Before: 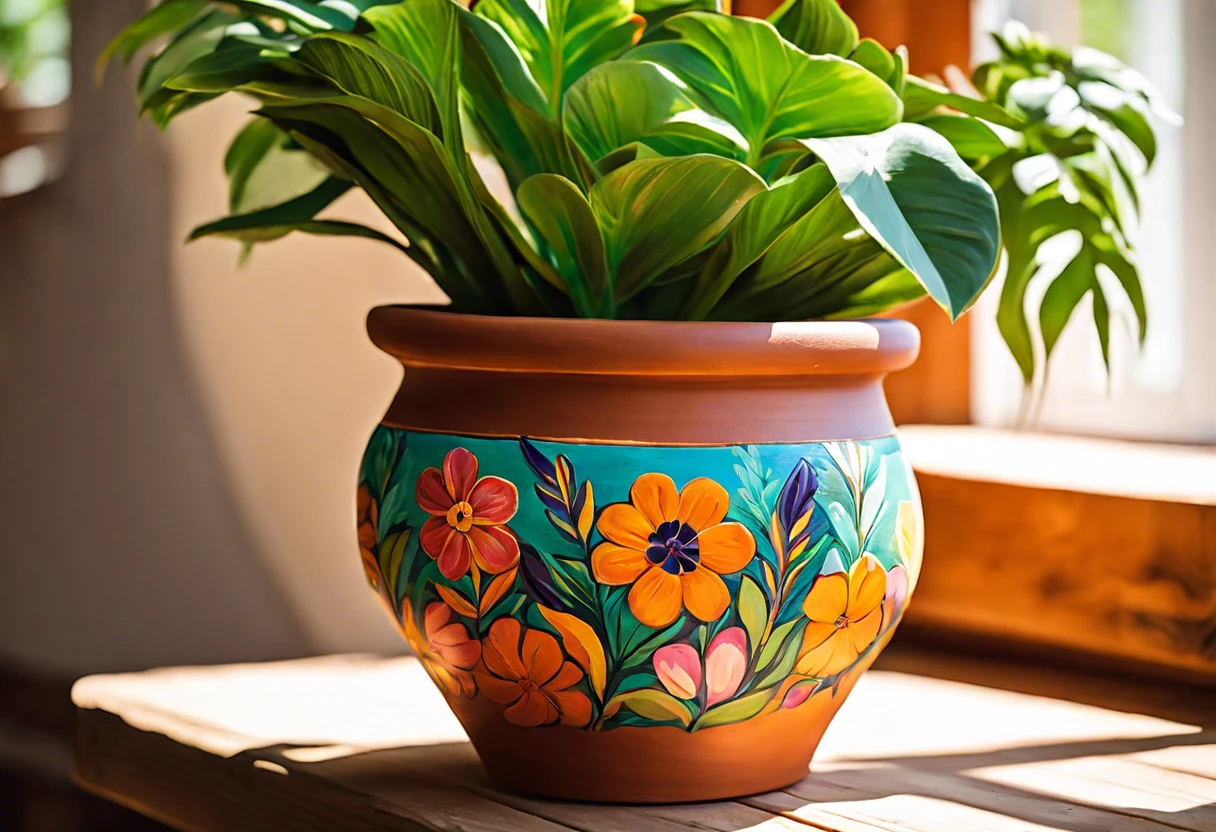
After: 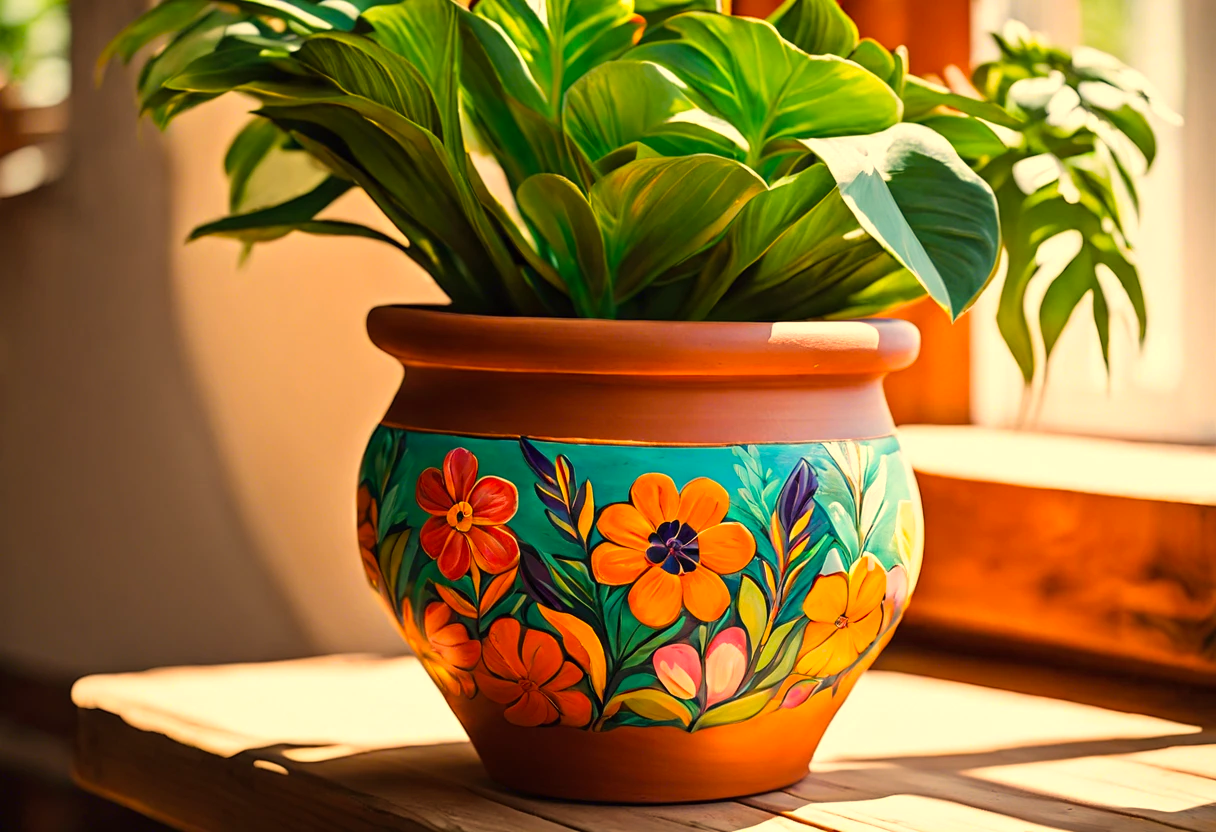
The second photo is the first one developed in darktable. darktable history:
white balance: red 1.123, blue 0.83
color balance: output saturation 110%
